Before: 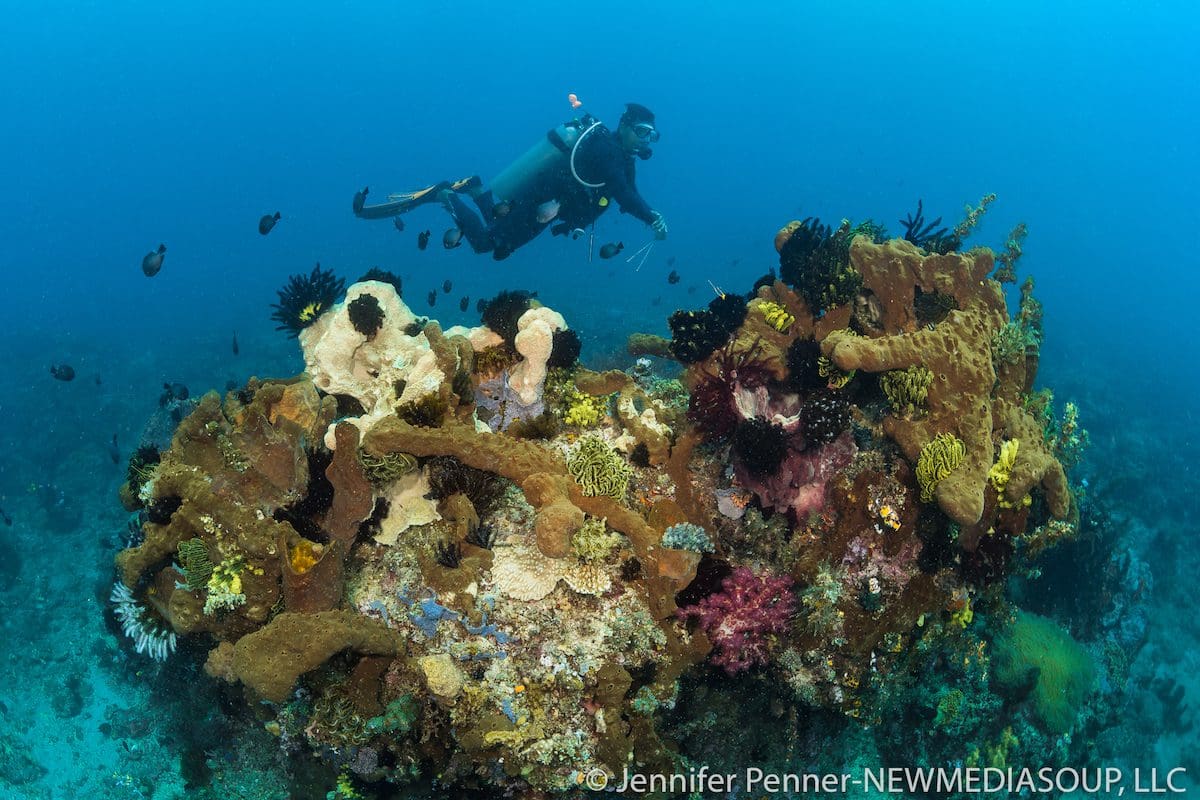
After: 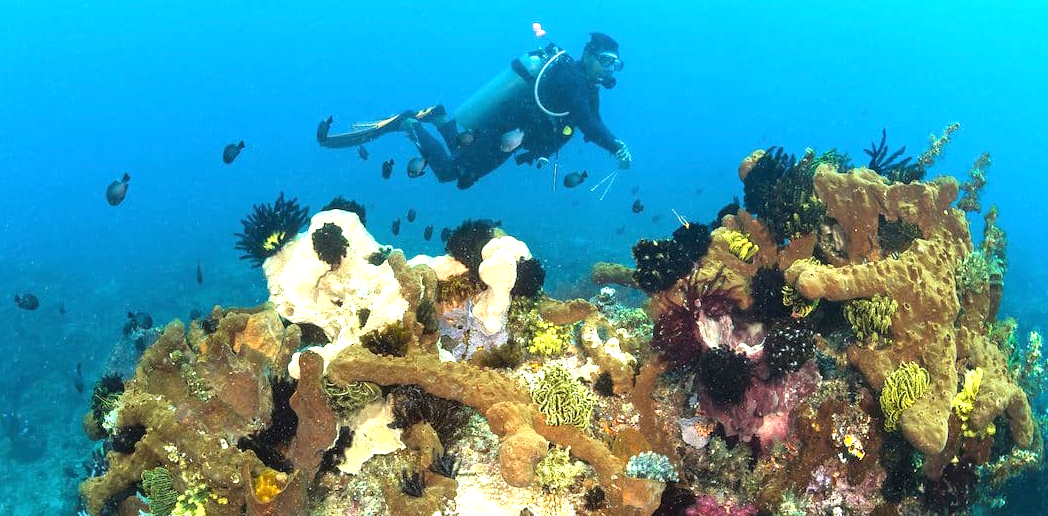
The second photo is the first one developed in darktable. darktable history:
exposure: black level correction 0, exposure 1.2 EV, compensate exposure bias true, compensate highlight preservation false
crop: left 3.015%, top 8.969%, right 9.647%, bottom 26.457%
